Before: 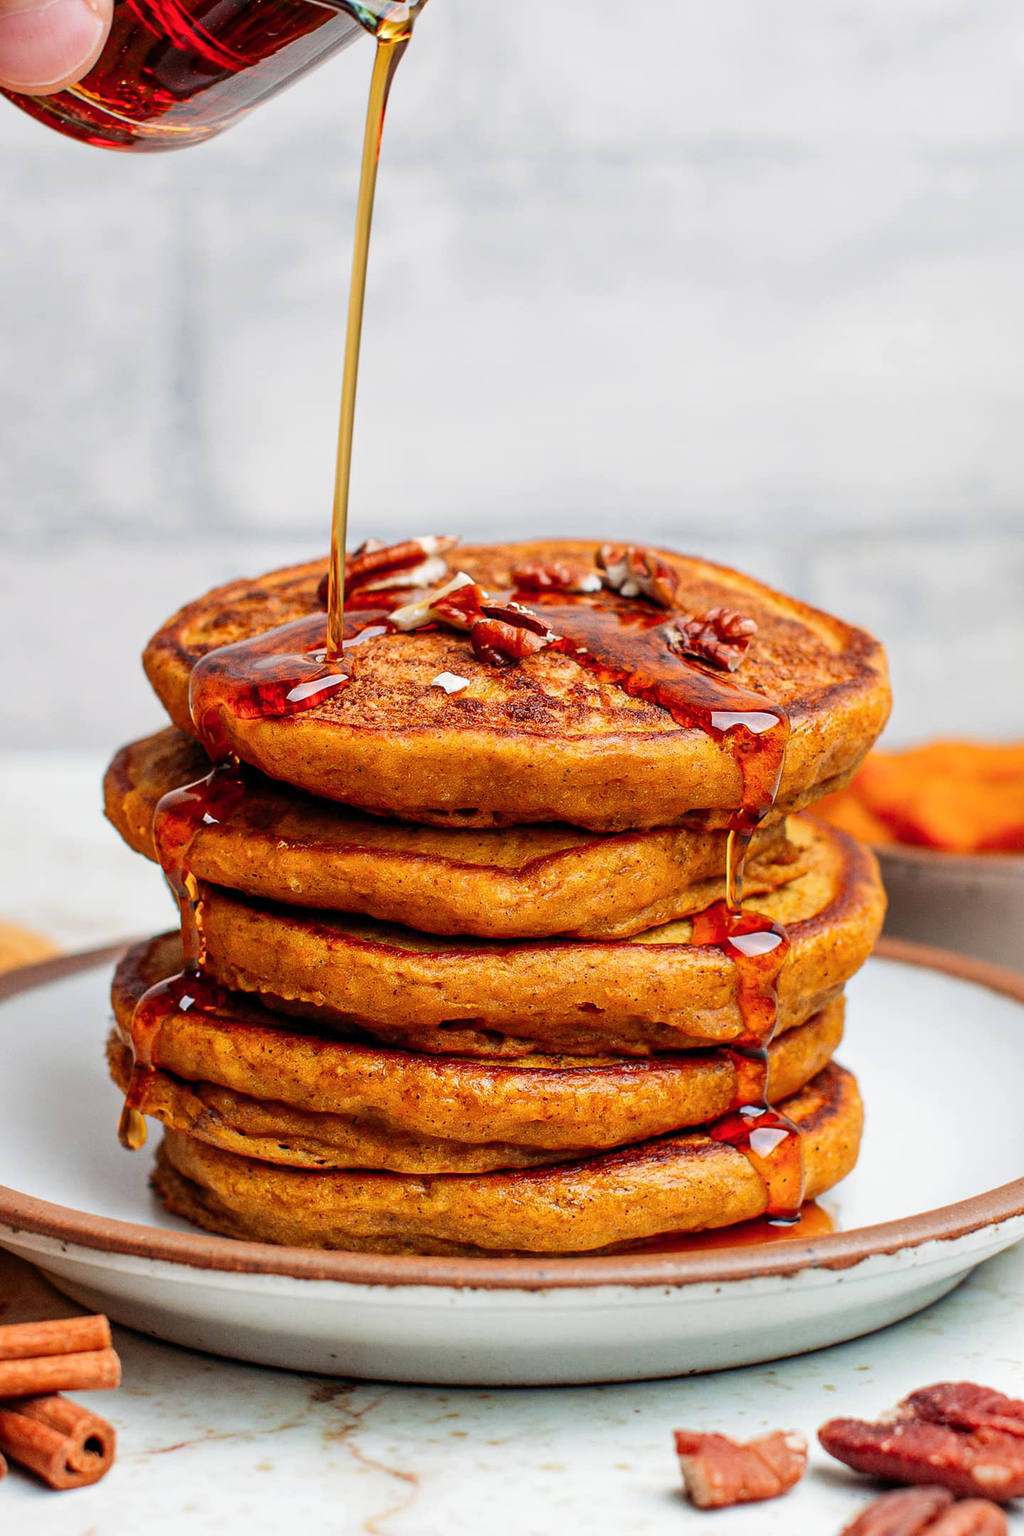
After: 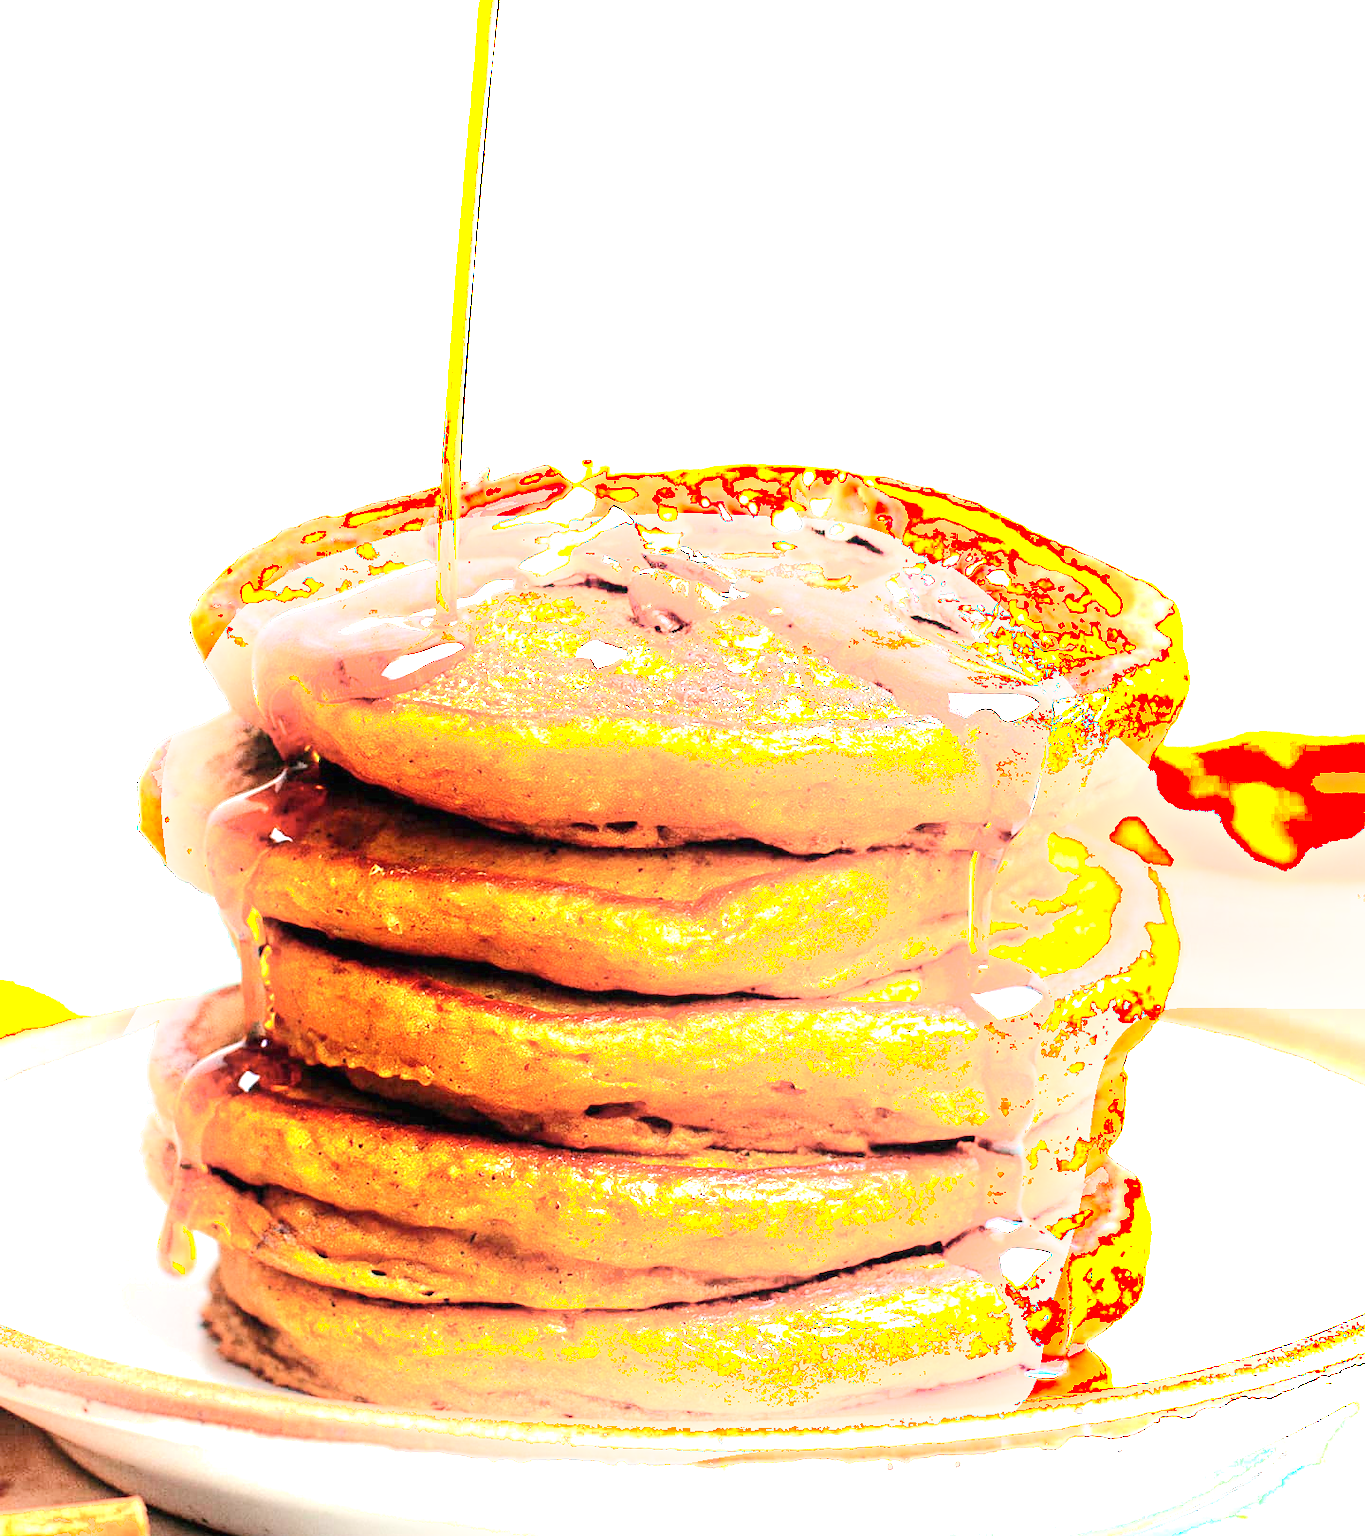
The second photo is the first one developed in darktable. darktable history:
crop and rotate: top 12.5%, bottom 12.5%
exposure: black level correction 0, exposure 1.6 EV, compensate exposure bias true, compensate highlight preservation false
shadows and highlights: shadows -54.3, highlights 86.09, soften with gaussian
